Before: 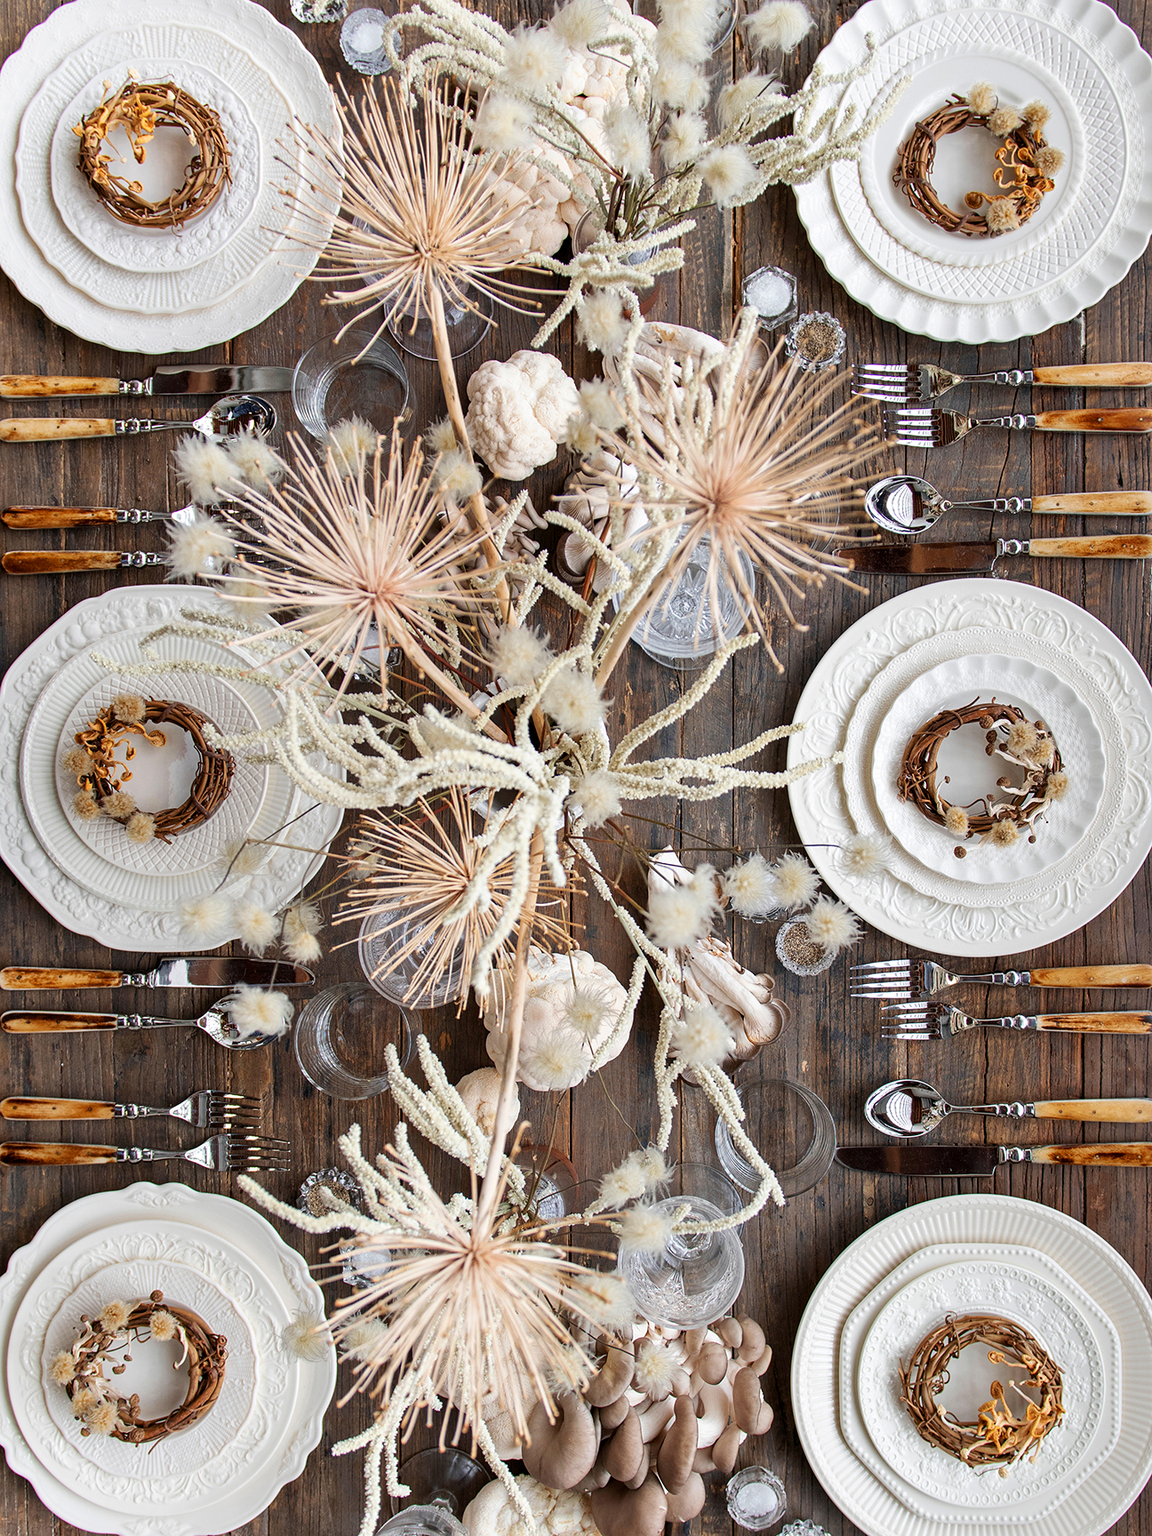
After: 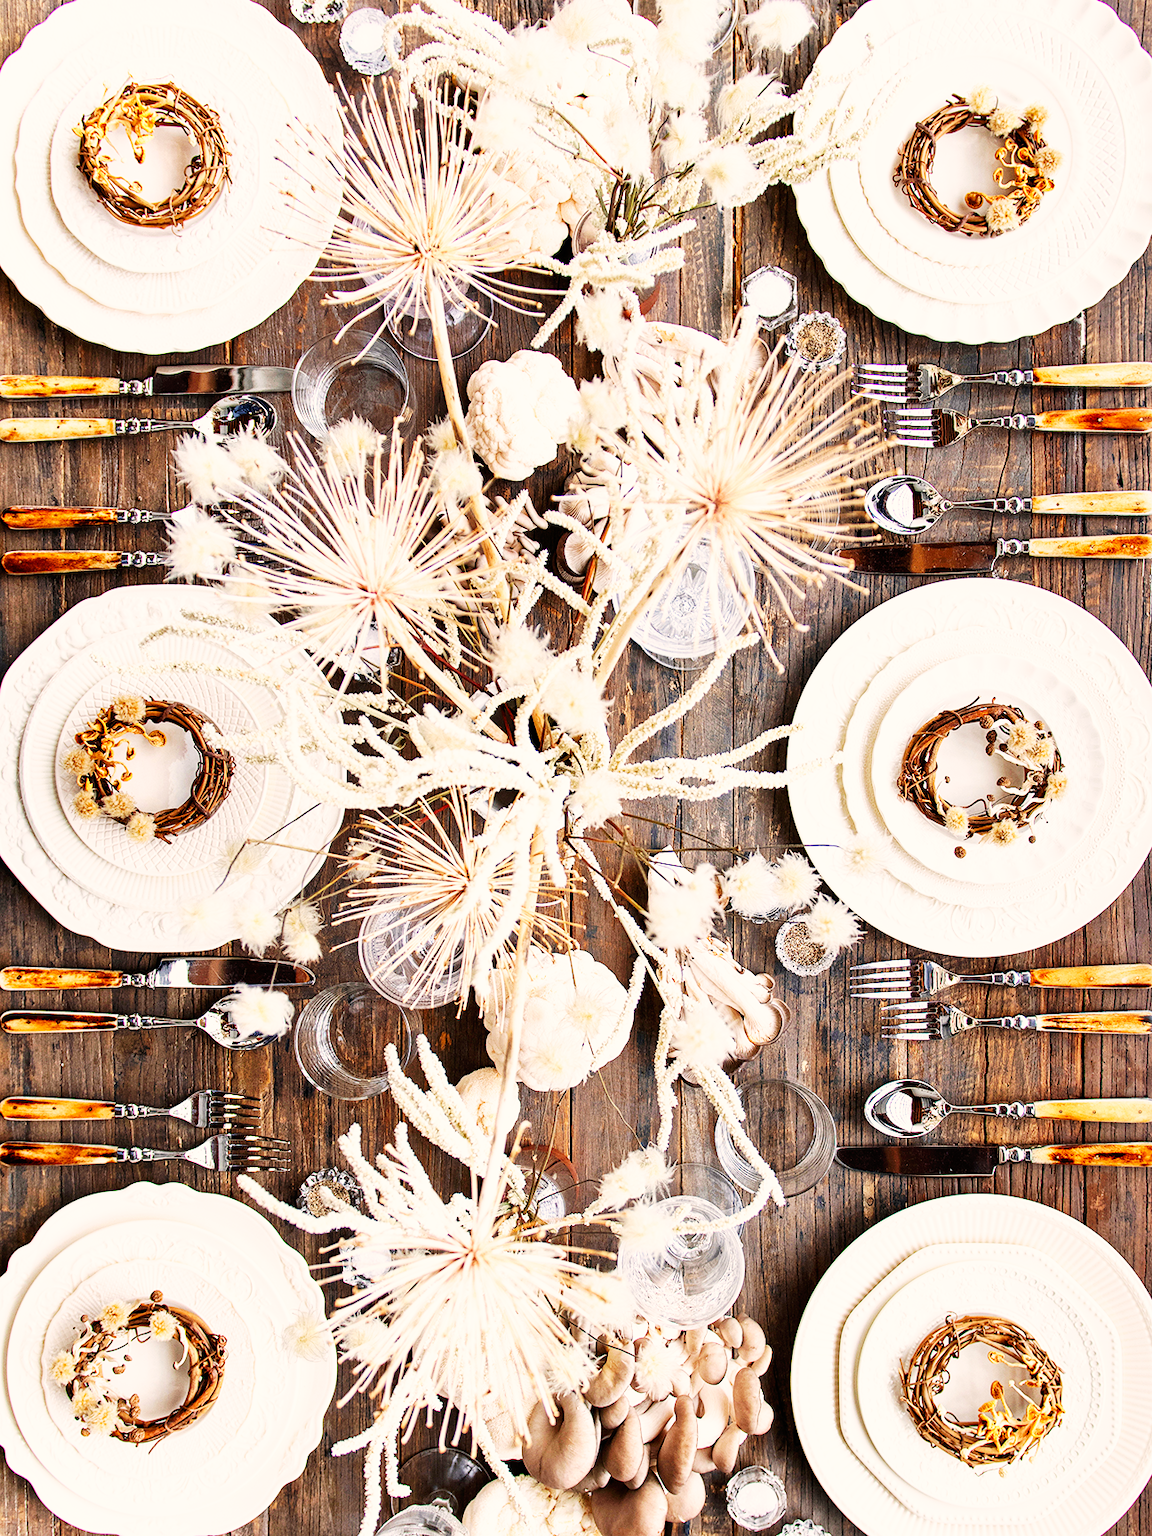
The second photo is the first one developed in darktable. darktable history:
color correction: highlights a* 3.54, highlights b* 5.13
base curve: curves: ch0 [(0, 0) (0.007, 0.004) (0.027, 0.03) (0.046, 0.07) (0.207, 0.54) (0.442, 0.872) (0.673, 0.972) (1, 1)], preserve colors none
